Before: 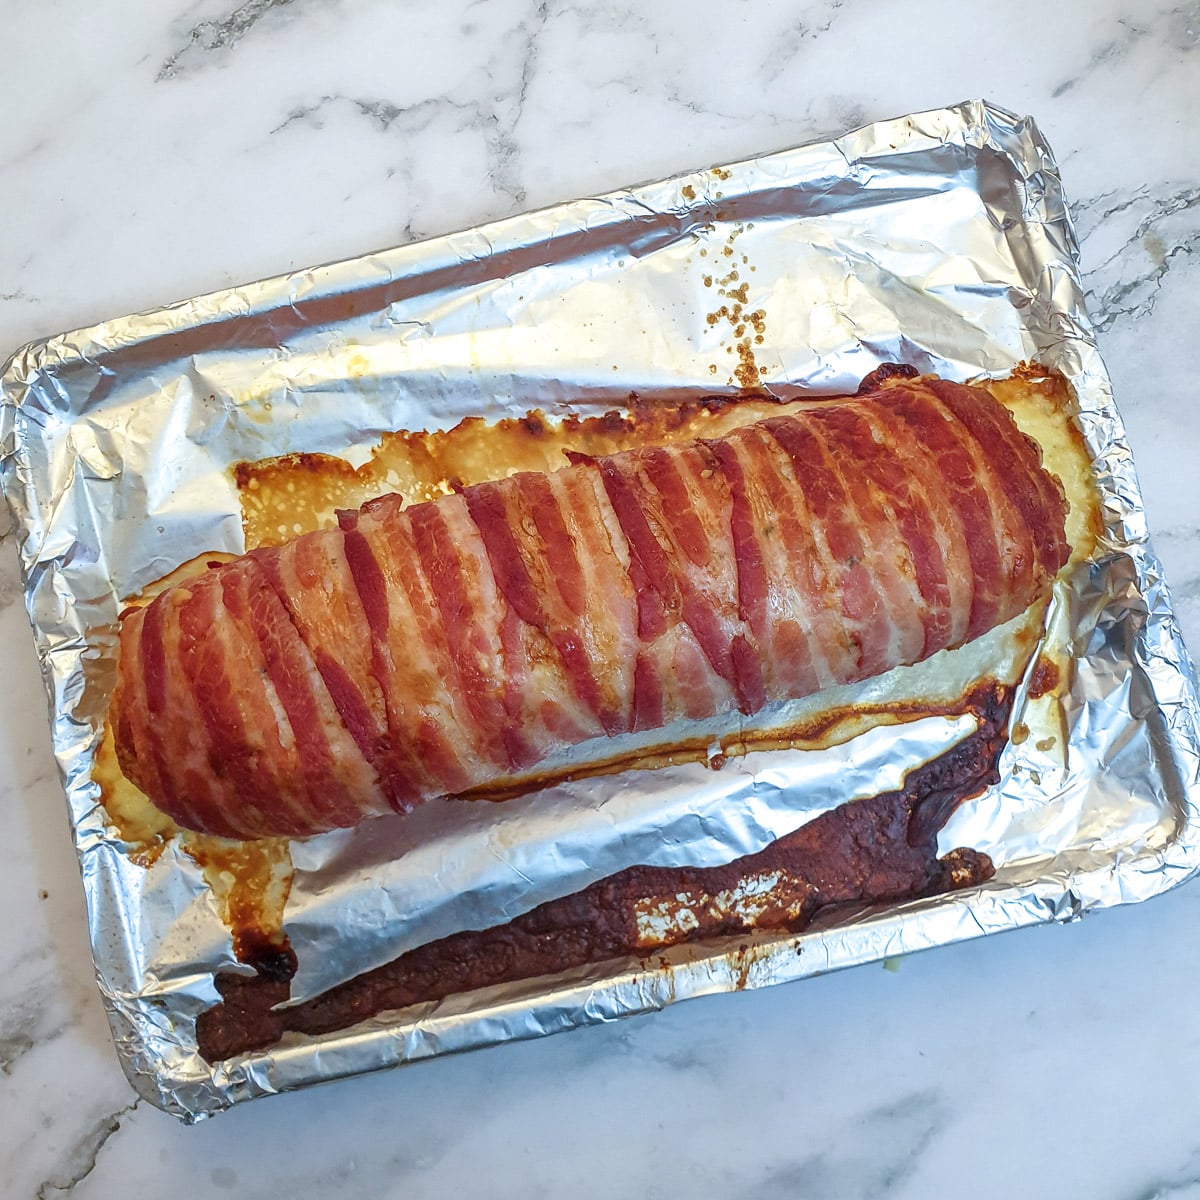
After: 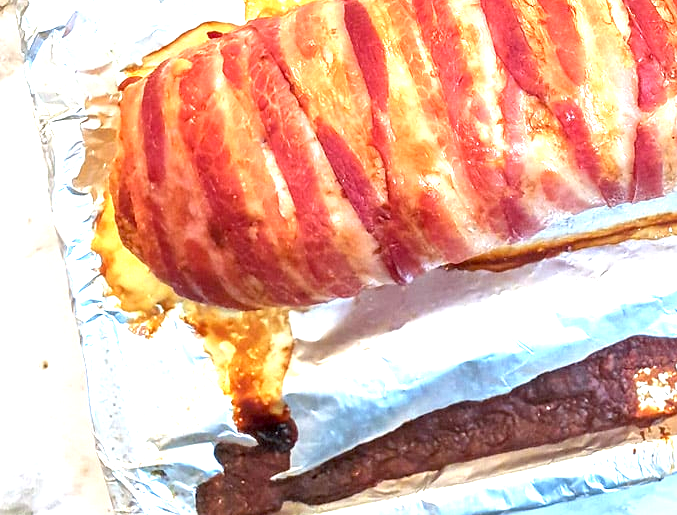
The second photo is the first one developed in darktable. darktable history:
exposure: black level correction 0.001, exposure 1.81 EV, compensate exposure bias true, compensate highlight preservation false
crop: top 44.215%, right 43.576%, bottom 12.827%
